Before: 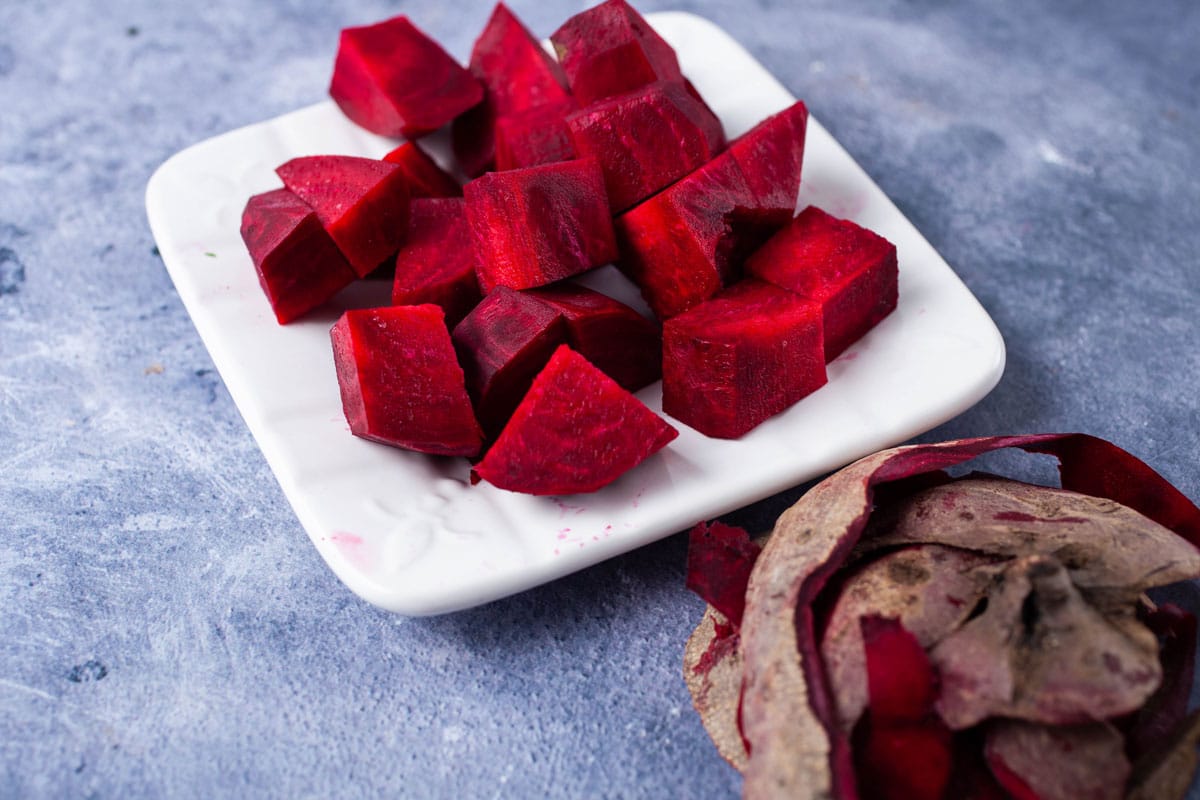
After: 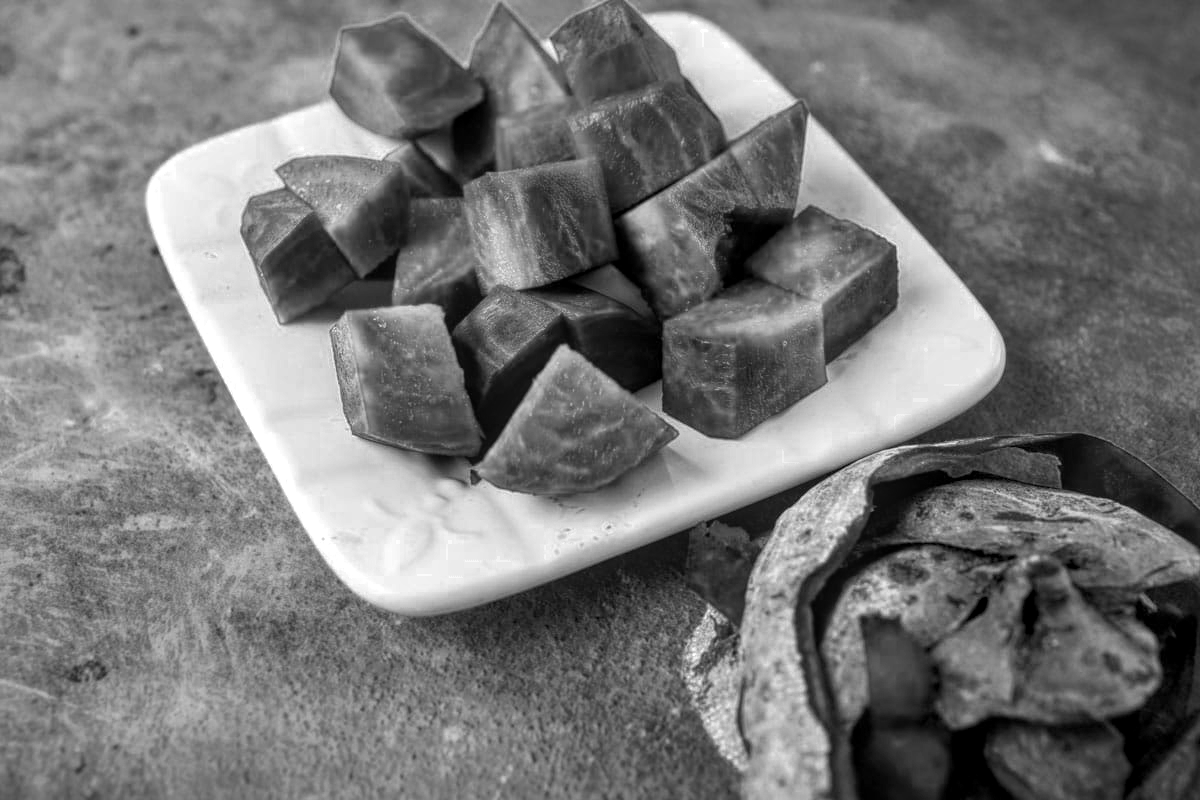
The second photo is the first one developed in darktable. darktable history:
color zones: curves: ch0 [(0, 0.554) (0.146, 0.662) (0.293, 0.86) (0.503, 0.774) (0.637, 0.106) (0.74, 0.072) (0.866, 0.488) (0.998, 0.569)]; ch1 [(0, 0) (0.143, 0) (0.286, 0) (0.429, 0) (0.571, 0) (0.714, 0) (0.857, 0)]
local contrast: highlights 76%, shadows 55%, detail 176%, midtone range 0.212
